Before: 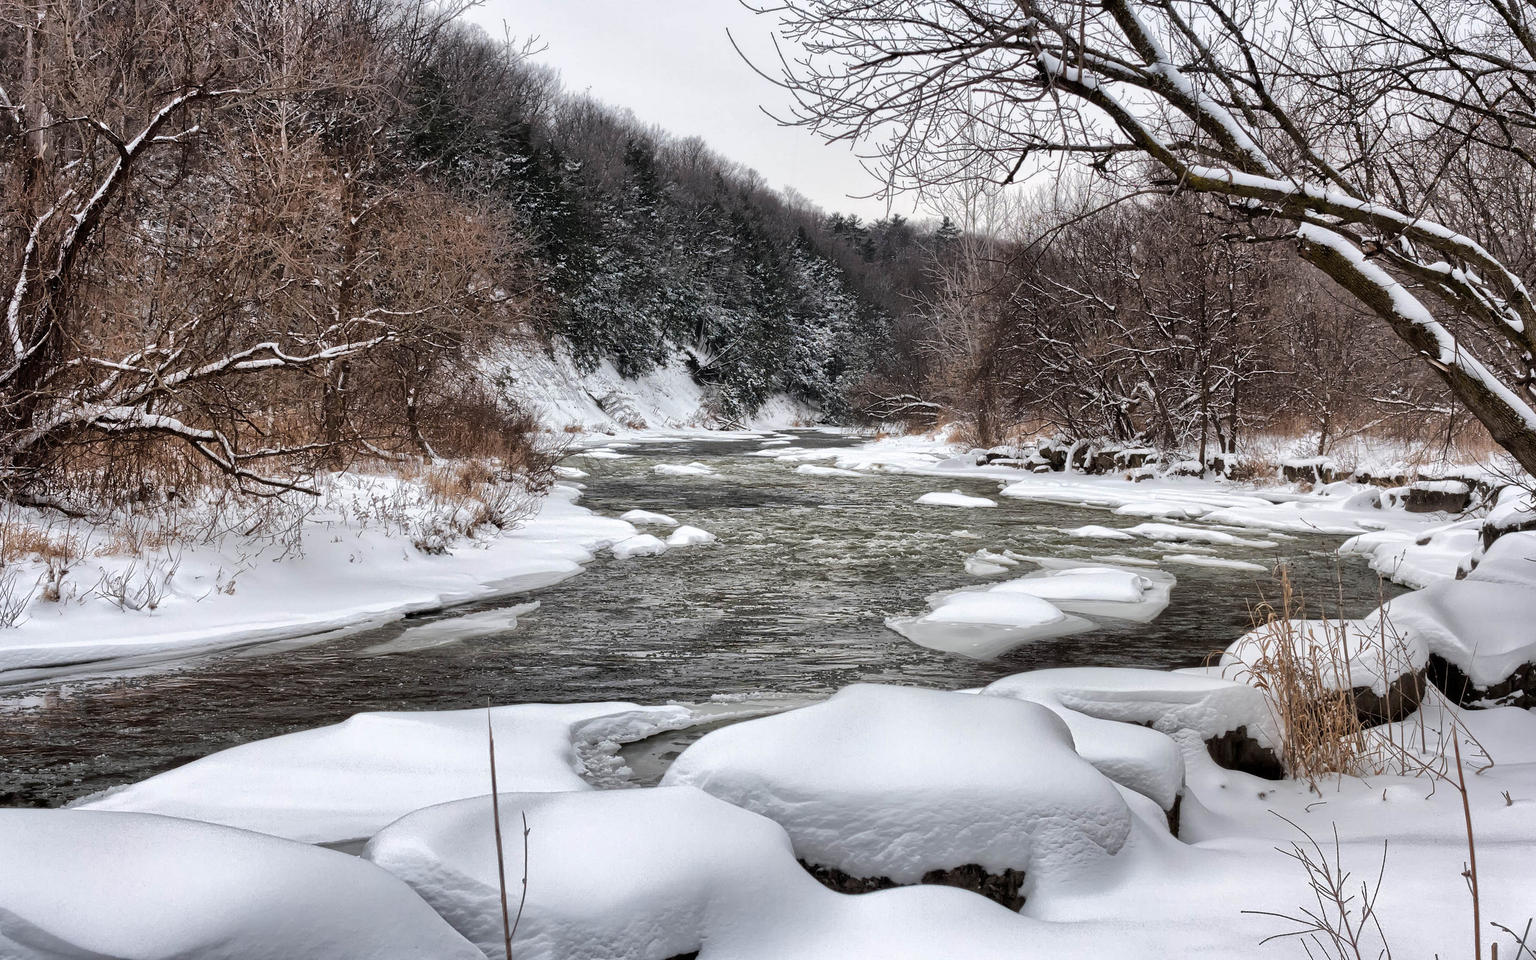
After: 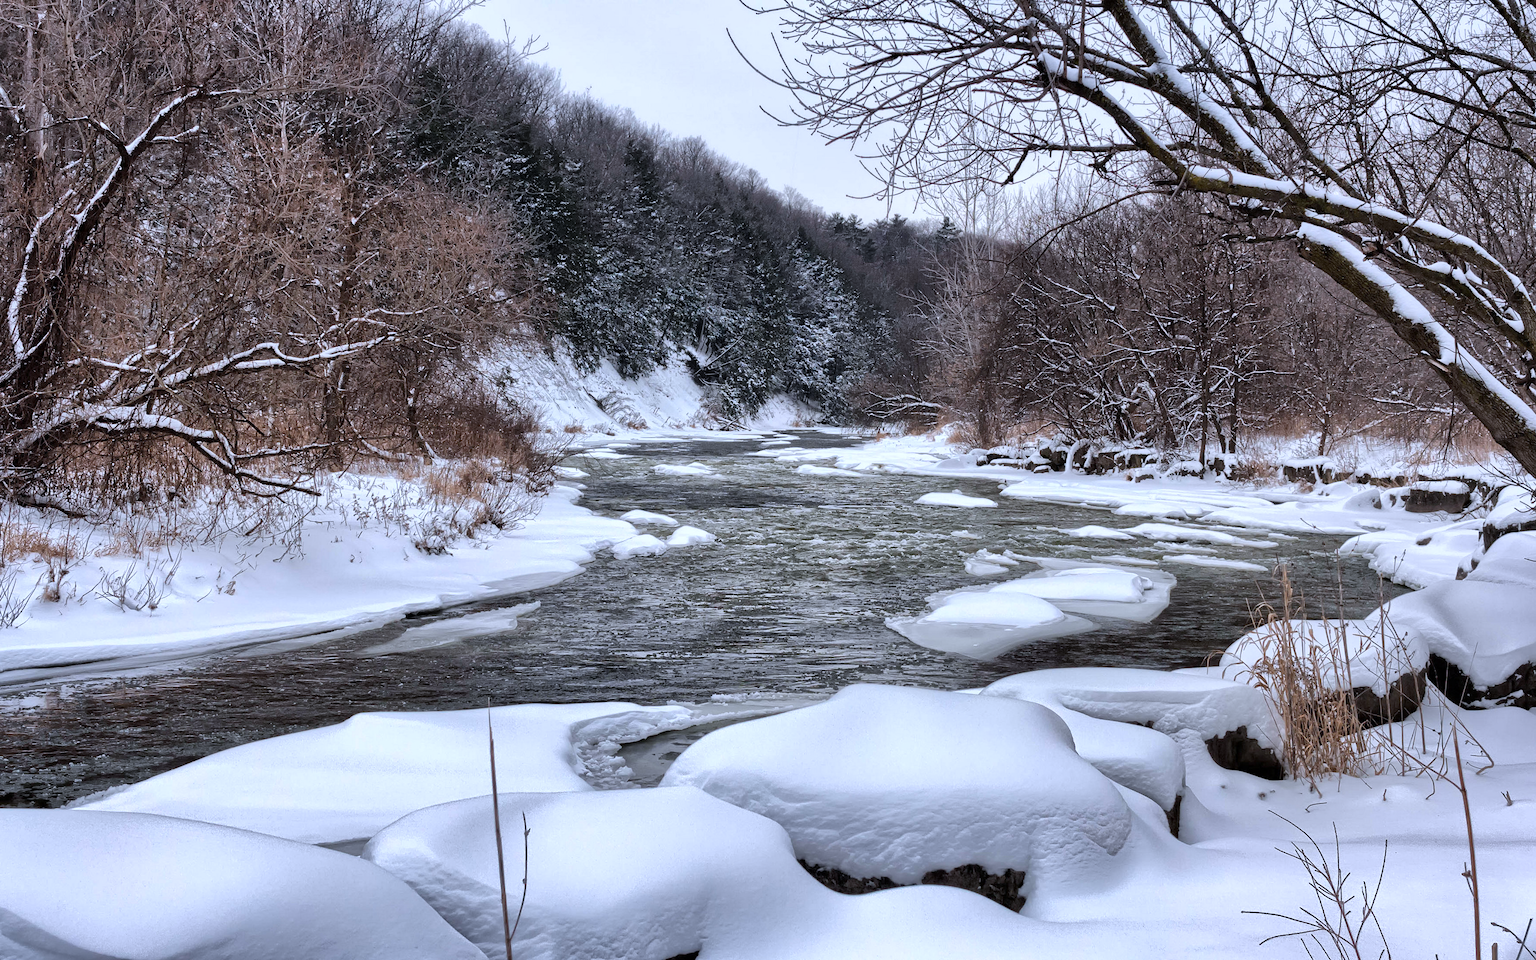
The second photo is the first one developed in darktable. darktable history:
color calibration: illuminant custom, x 0.371, y 0.381, temperature 4282.88 K, saturation algorithm version 1 (2020)
